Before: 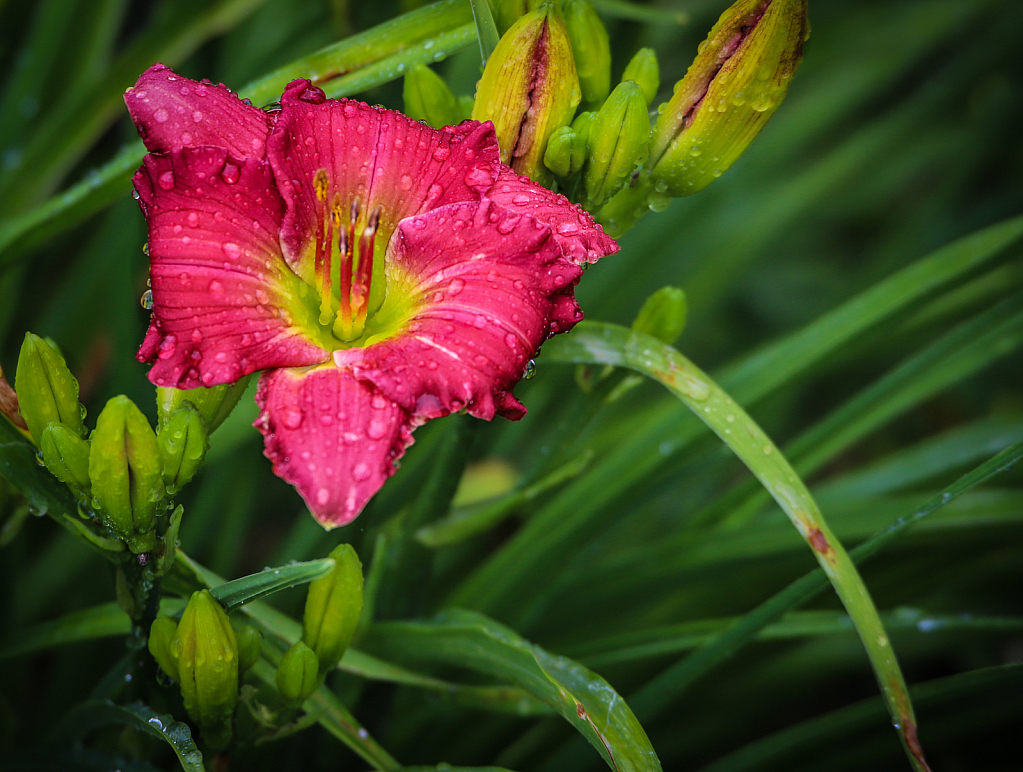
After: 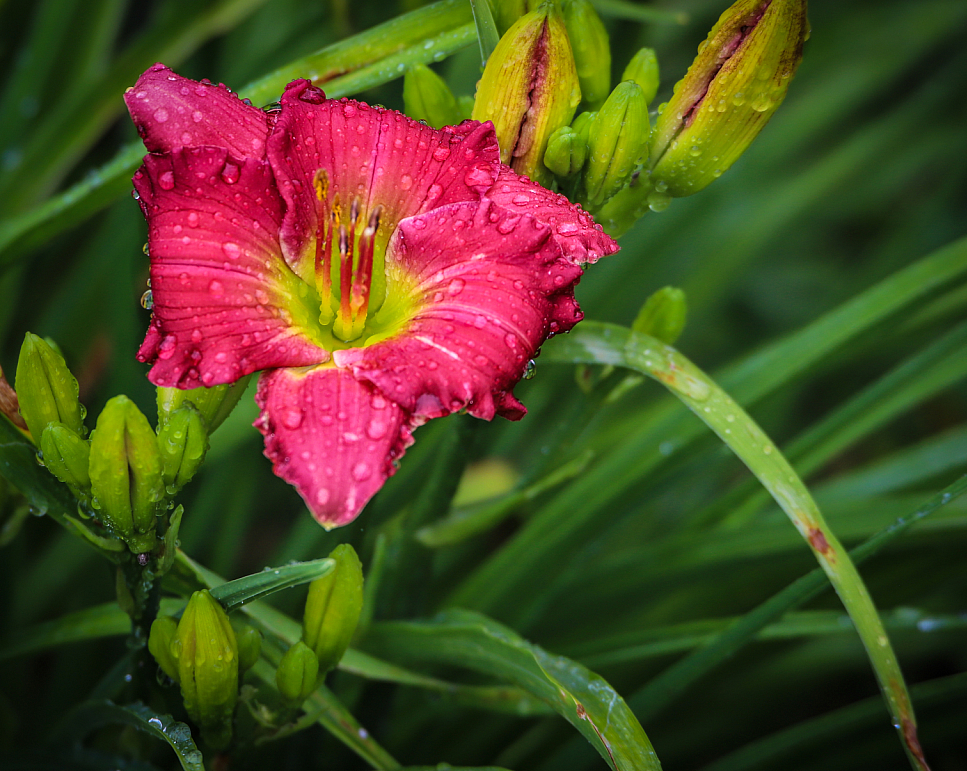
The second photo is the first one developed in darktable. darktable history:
crop and rotate: left 0%, right 5.396%
exposure: exposure 0.086 EV, compensate exposure bias true, compensate highlight preservation false
